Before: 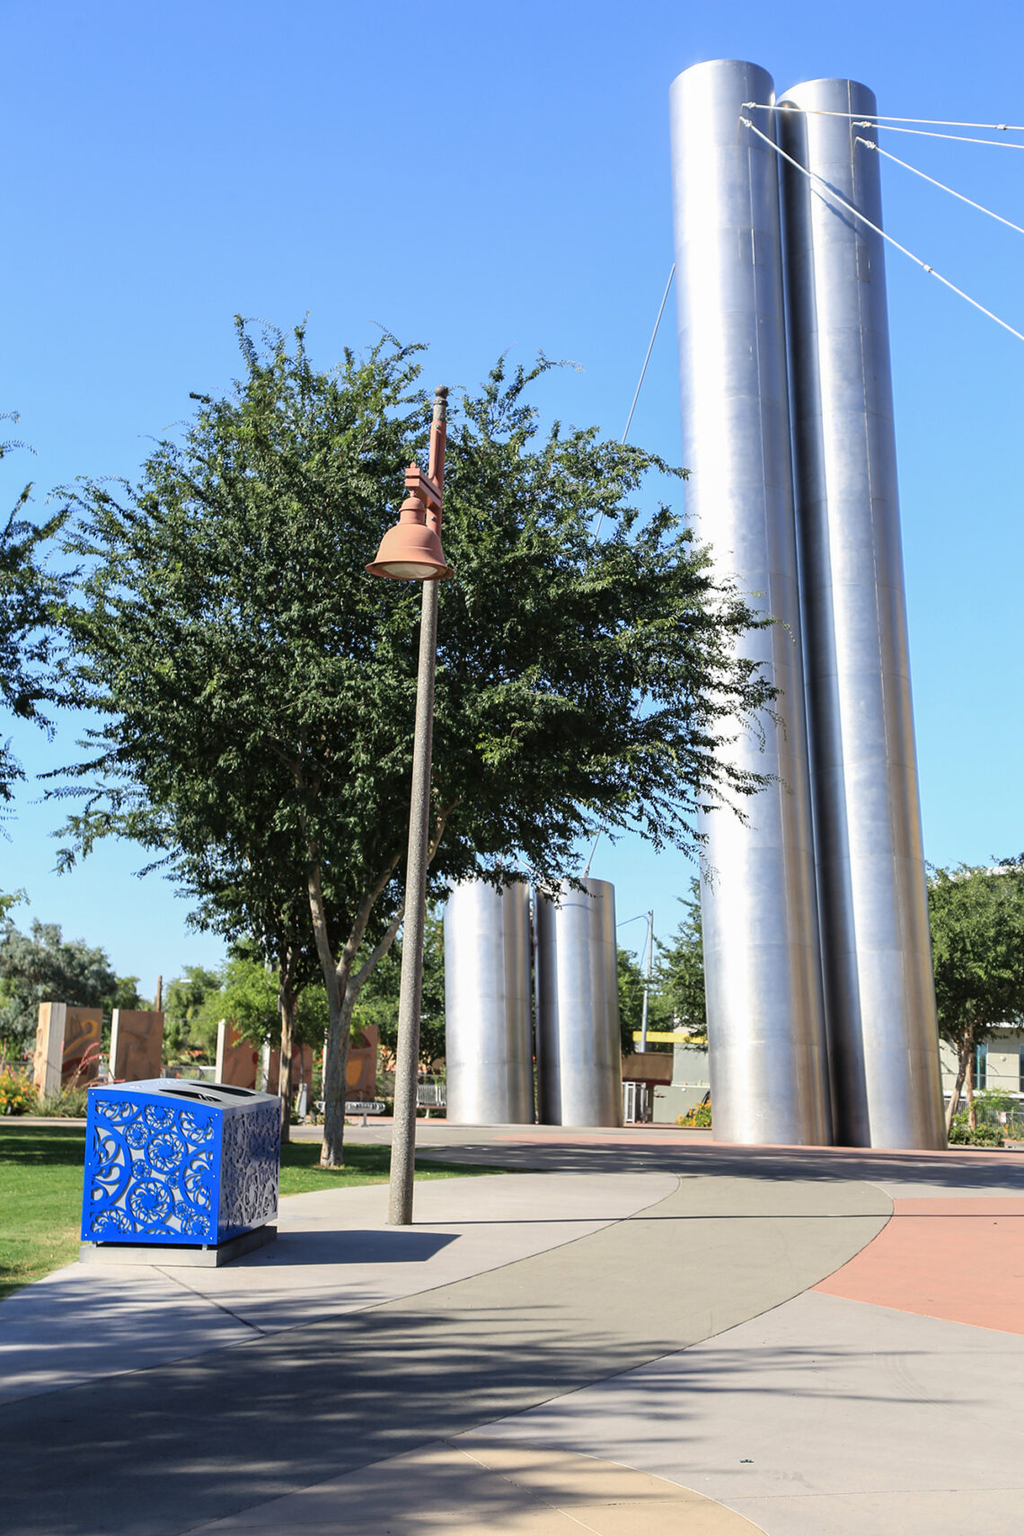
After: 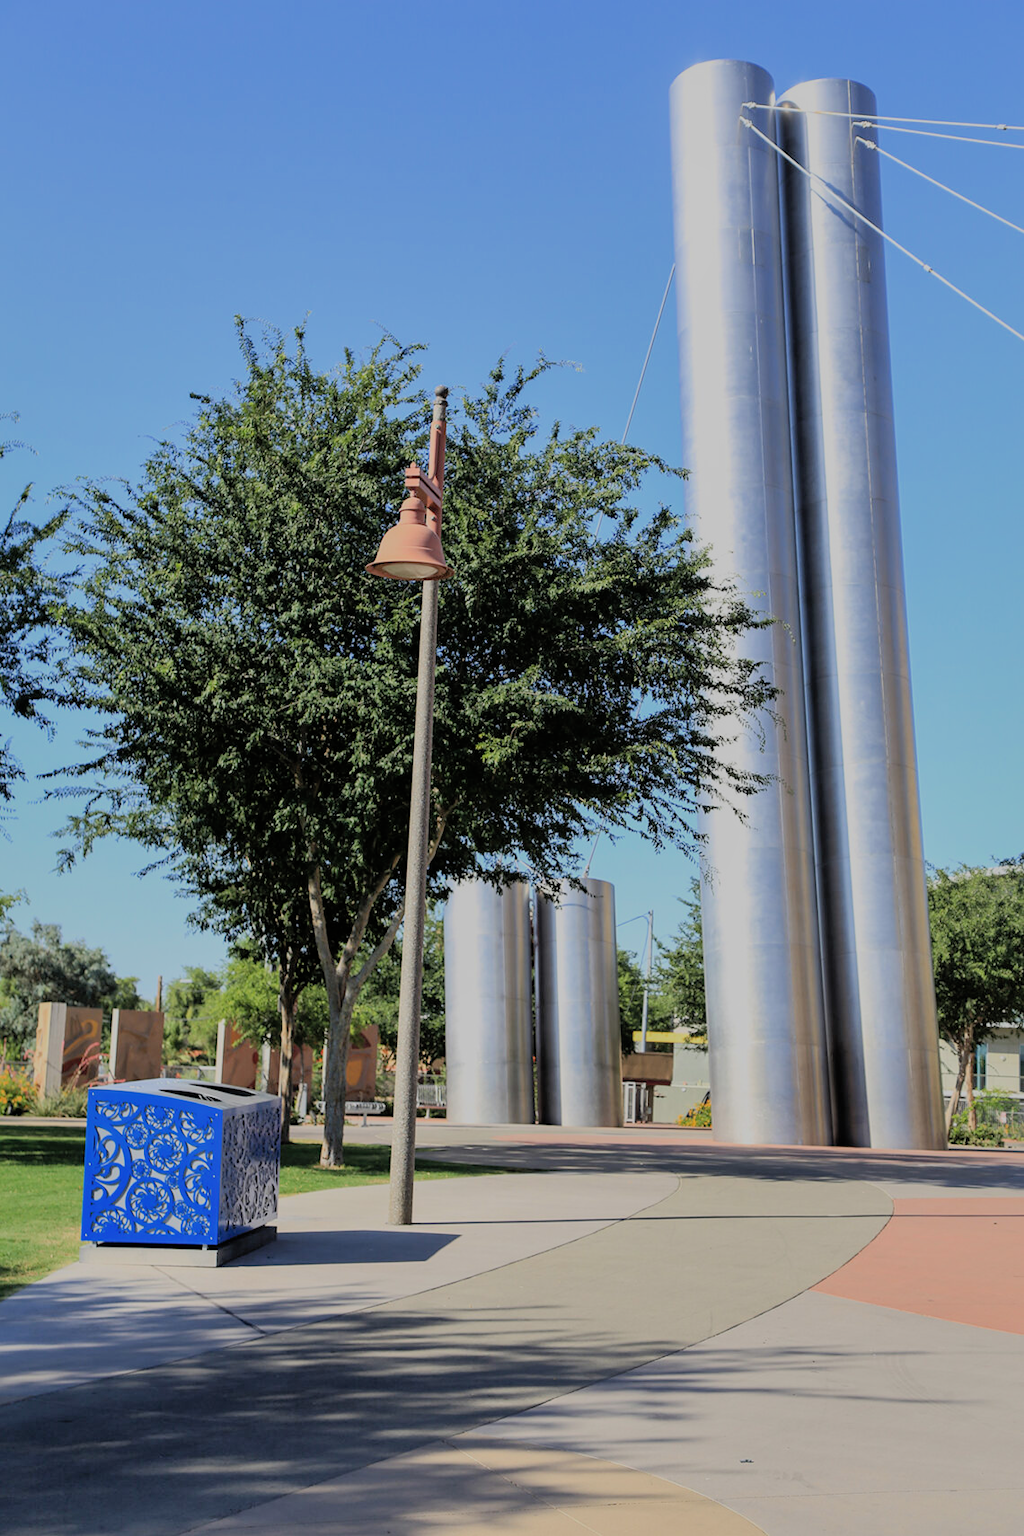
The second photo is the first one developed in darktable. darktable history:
shadows and highlights: on, module defaults
tone equalizer: on, module defaults
filmic rgb: black relative exposure -7.15 EV, white relative exposure 5.36 EV, hardness 3.02, color science v6 (2022)
